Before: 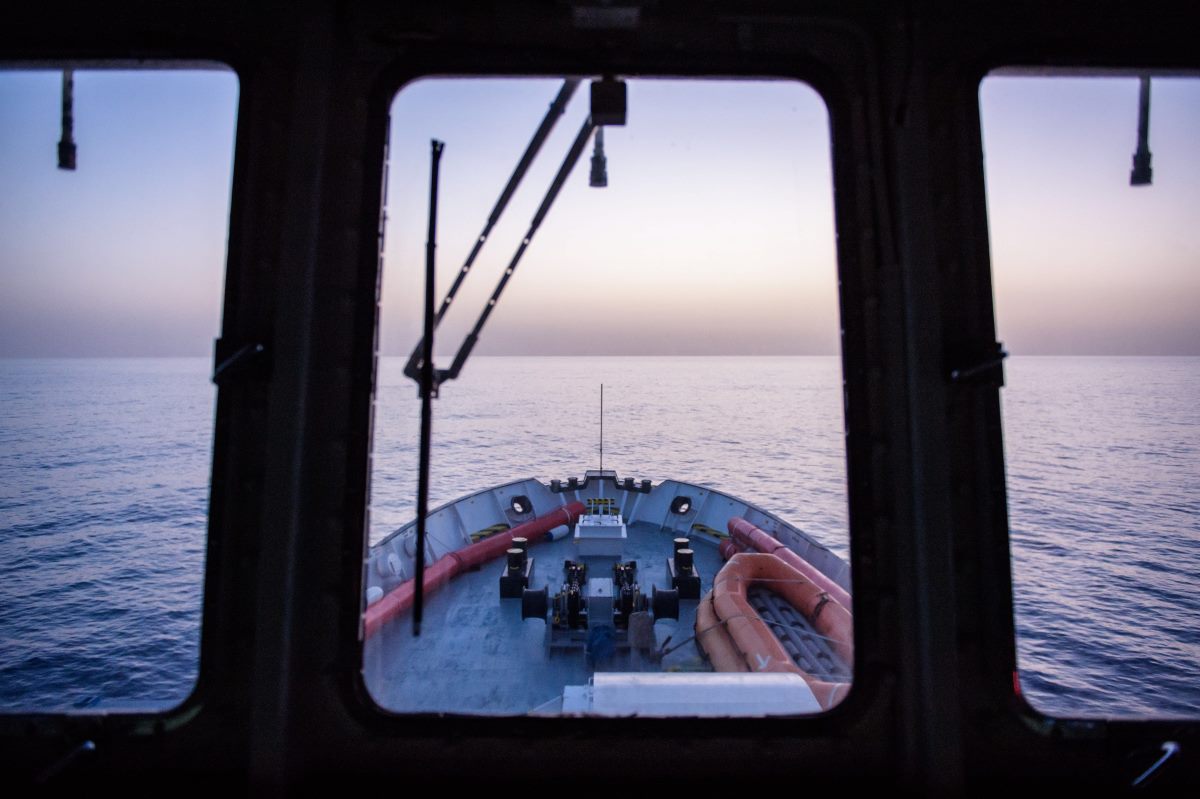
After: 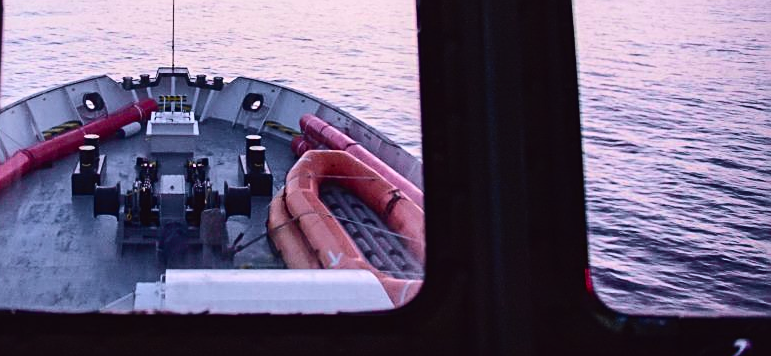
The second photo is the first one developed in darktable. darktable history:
crop and rotate: left 35.739%, top 50.531%, bottom 4.882%
tone curve: curves: ch0 [(0, 0.023) (0.103, 0.087) (0.295, 0.297) (0.445, 0.531) (0.553, 0.665) (0.735, 0.843) (0.994, 1)]; ch1 [(0, 0) (0.414, 0.395) (0.447, 0.447) (0.485, 0.5) (0.512, 0.524) (0.542, 0.581) (0.581, 0.632) (0.646, 0.715) (1, 1)]; ch2 [(0, 0) (0.369, 0.388) (0.449, 0.431) (0.478, 0.471) (0.516, 0.517) (0.579, 0.624) (0.674, 0.775) (1, 1)], color space Lab, independent channels, preserve colors none
sharpen: on, module defaults
